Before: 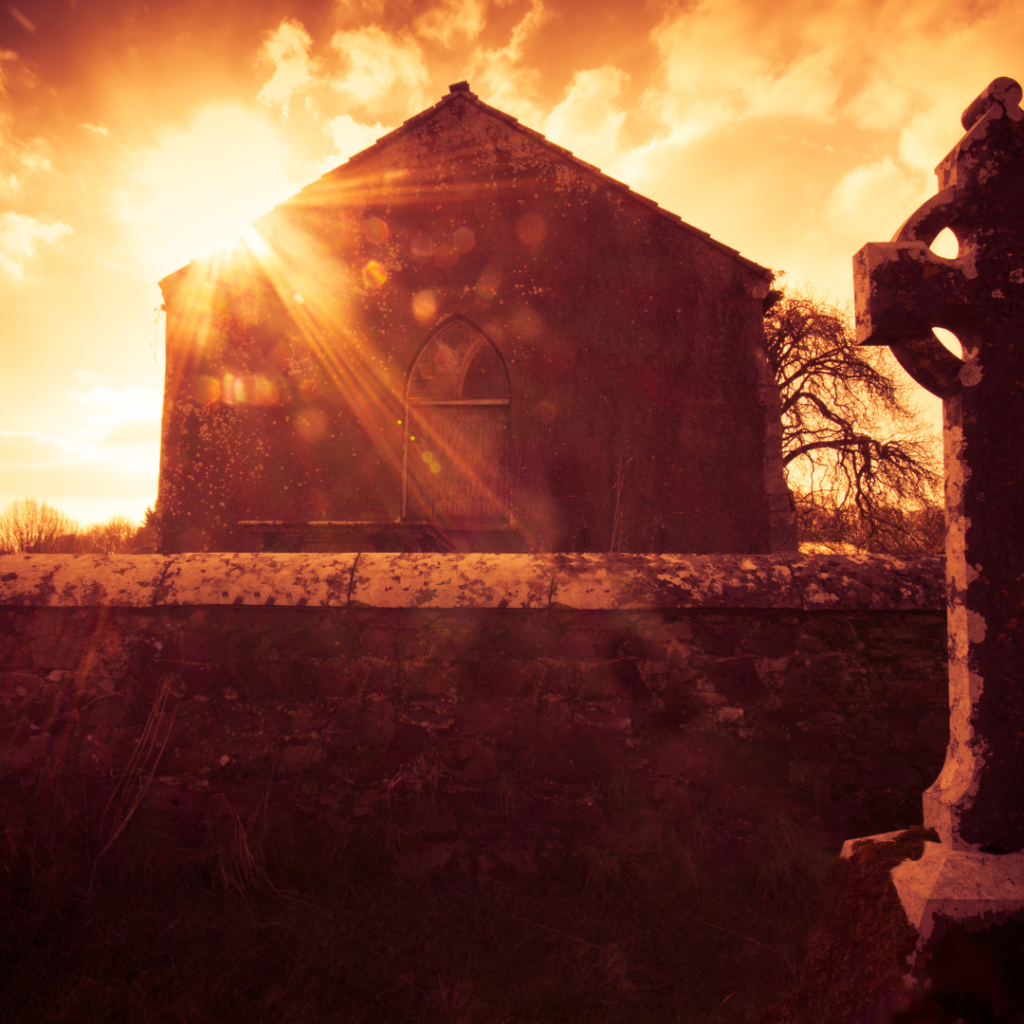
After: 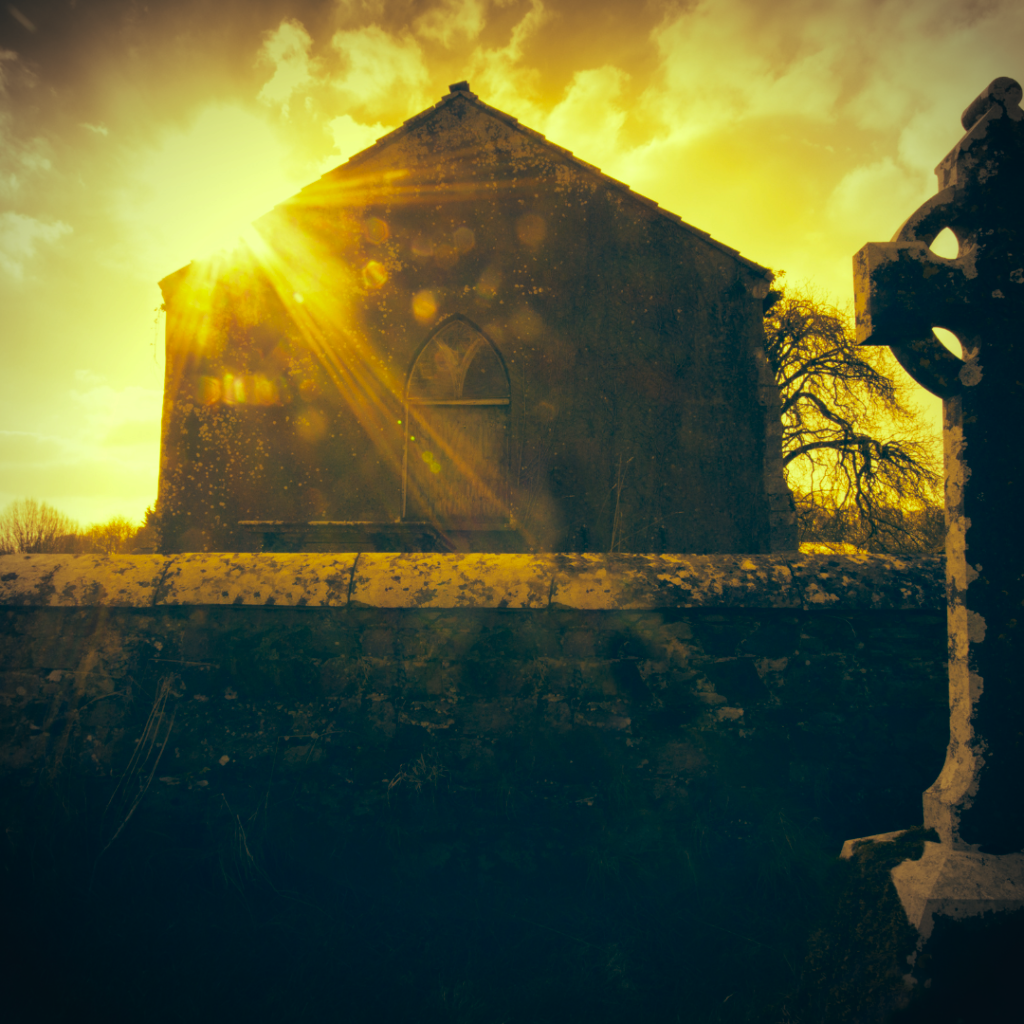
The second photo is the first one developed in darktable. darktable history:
vignetting: unbound false
color correction: highlights a* -15.58, highlights b* 40, shadows a* -40, shadows b* -26.18
white balance: emerald 1
